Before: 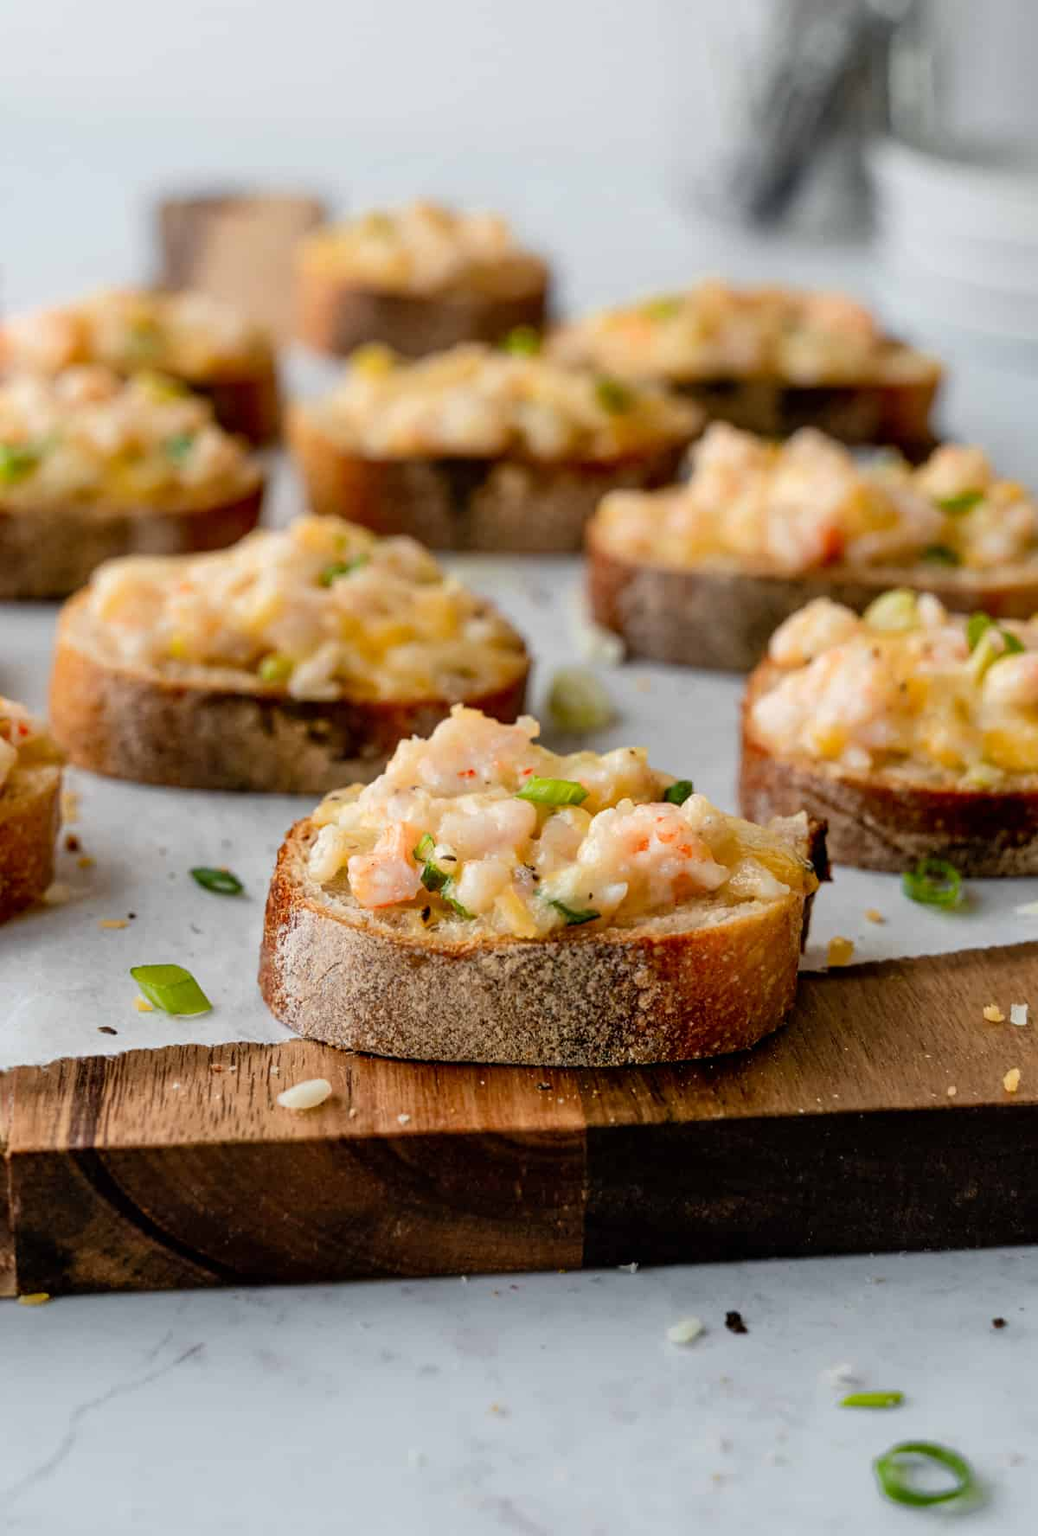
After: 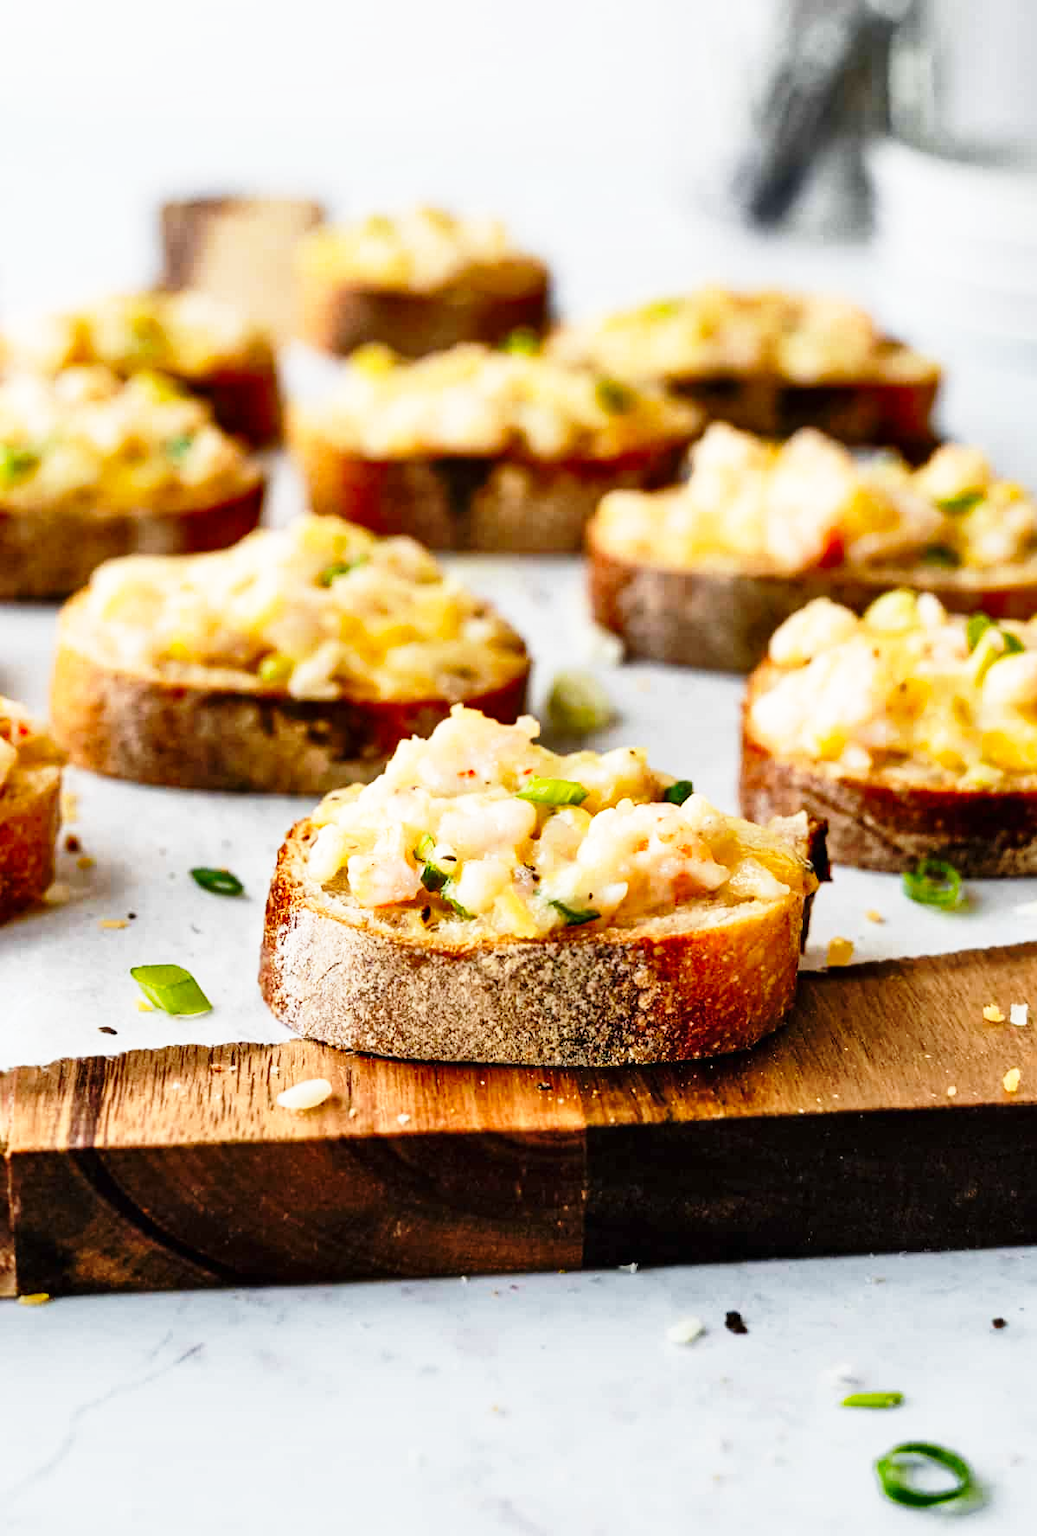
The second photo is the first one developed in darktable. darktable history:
shadows and highlights: soften with gaussian
base curve: curves: ch0 [(0, 0) (0.026, 0.03) (0.109, 0.232) (0.351, 0.748) (0.669, 0.968) (1, 1)], preserve colors none
exposure: exposure -0.01 EV, compensate highlight preservation false
